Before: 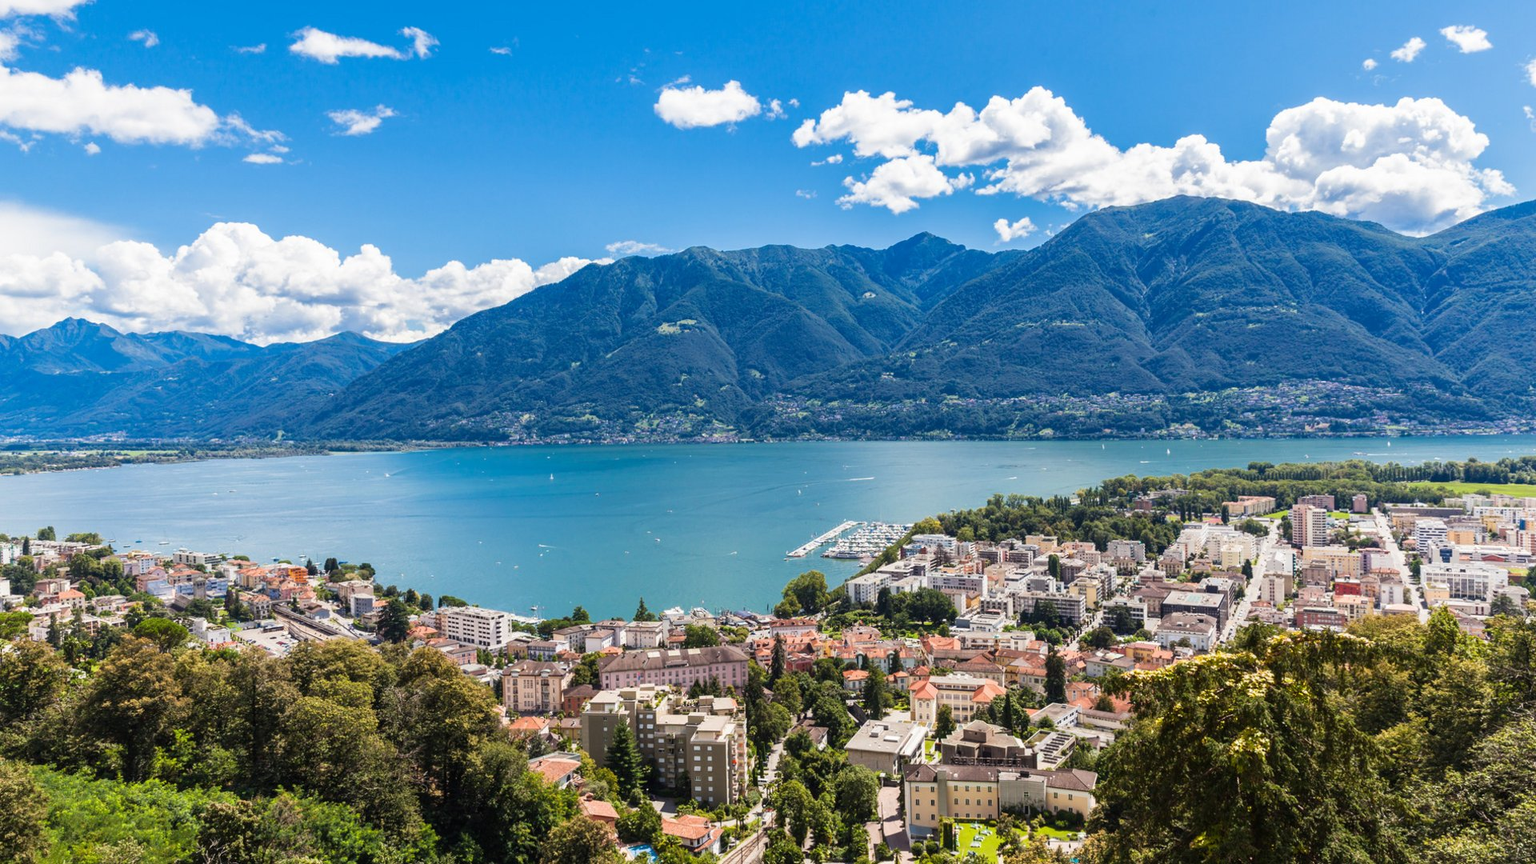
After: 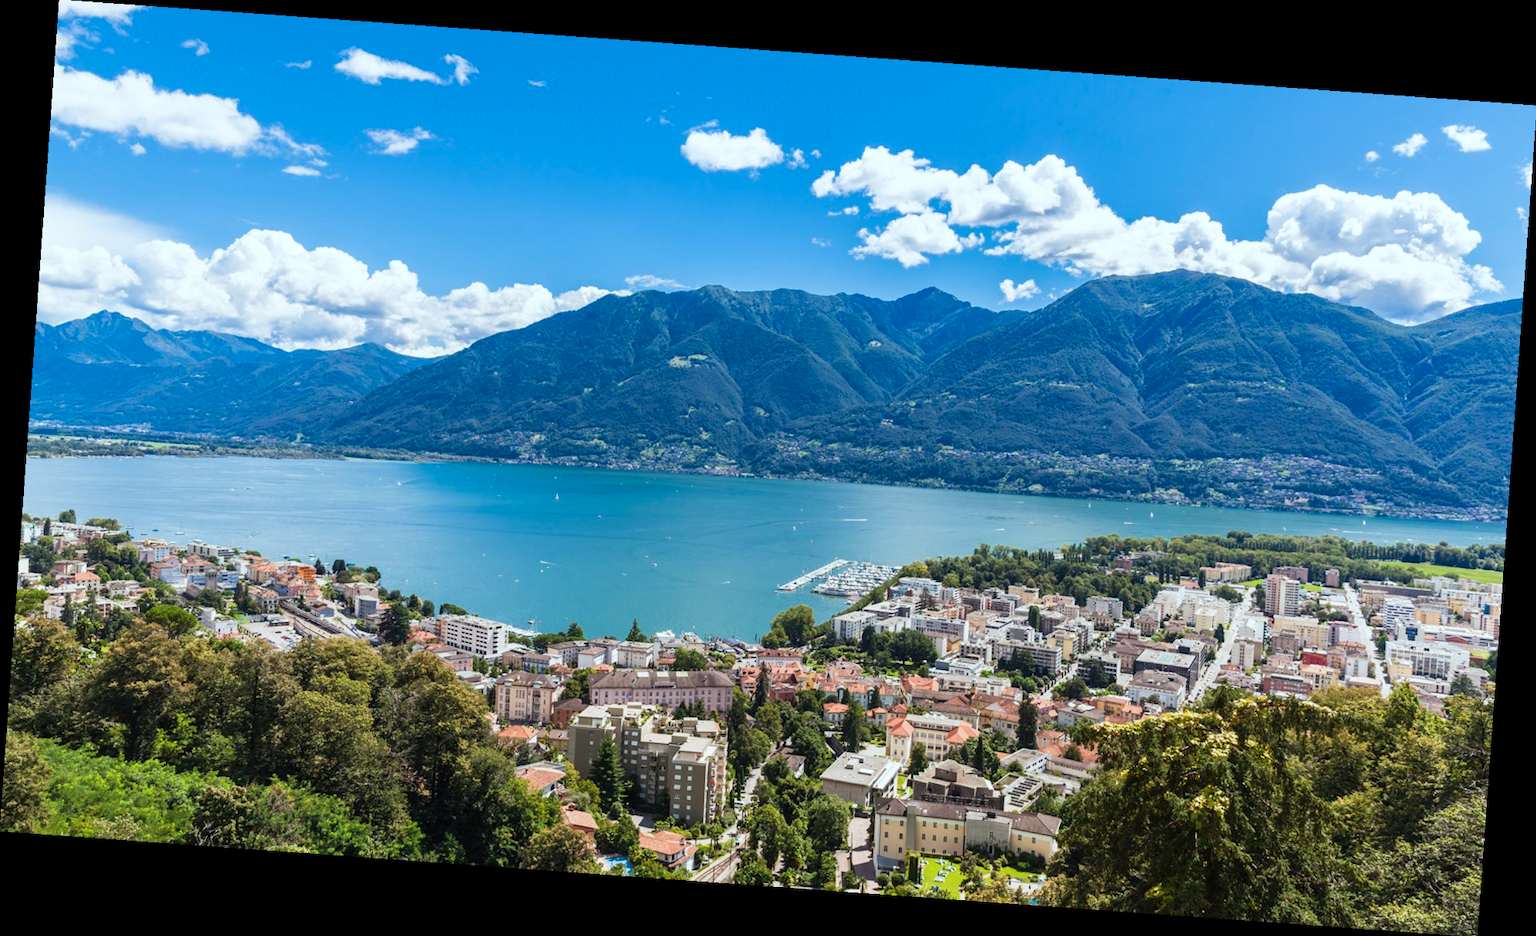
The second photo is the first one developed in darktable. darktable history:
color calibration: illuminant Planckian (black body), adaptation linear Bradford (ICC v4), x 0.361, y 0.366, temperature 4511.61 K, saturation algorithm version 1 (2020)
rotate and perspective: rotation 4.1°, automatic cropping off
